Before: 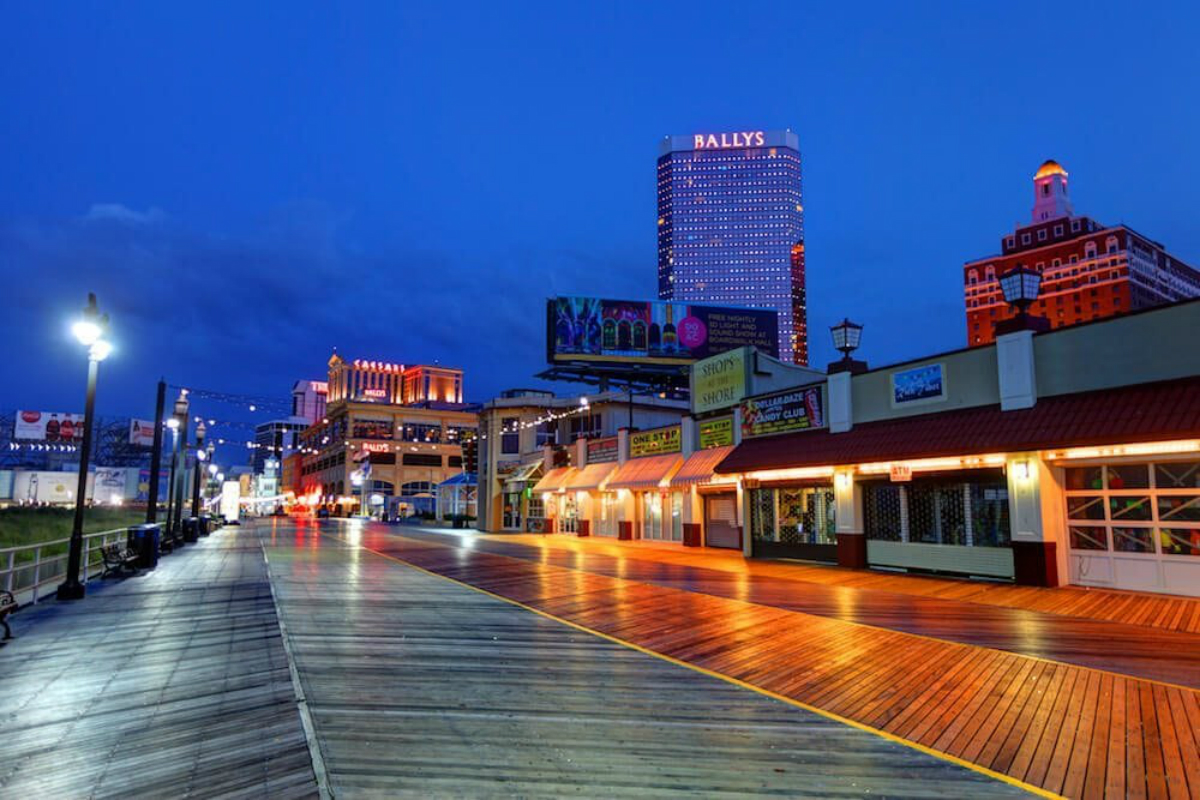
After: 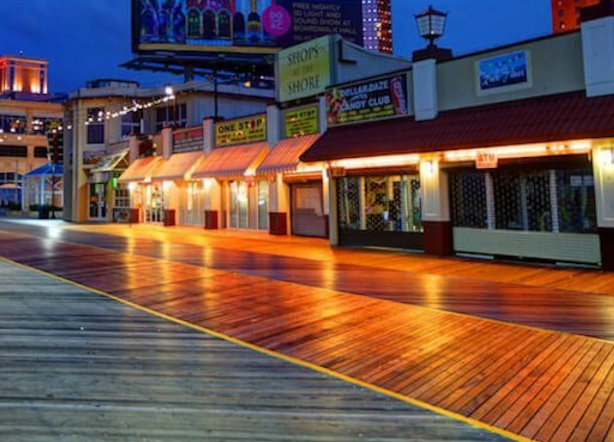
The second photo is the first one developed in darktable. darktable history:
rotate and perspective: rotation -0.45°, automatic cropping original format, crop left 0.008, crop right 0.992, crop top 0.012, crop bottom 0.988
crop: left 34.479%, top 38.822%, right 13.718%, bottom 5.172%
